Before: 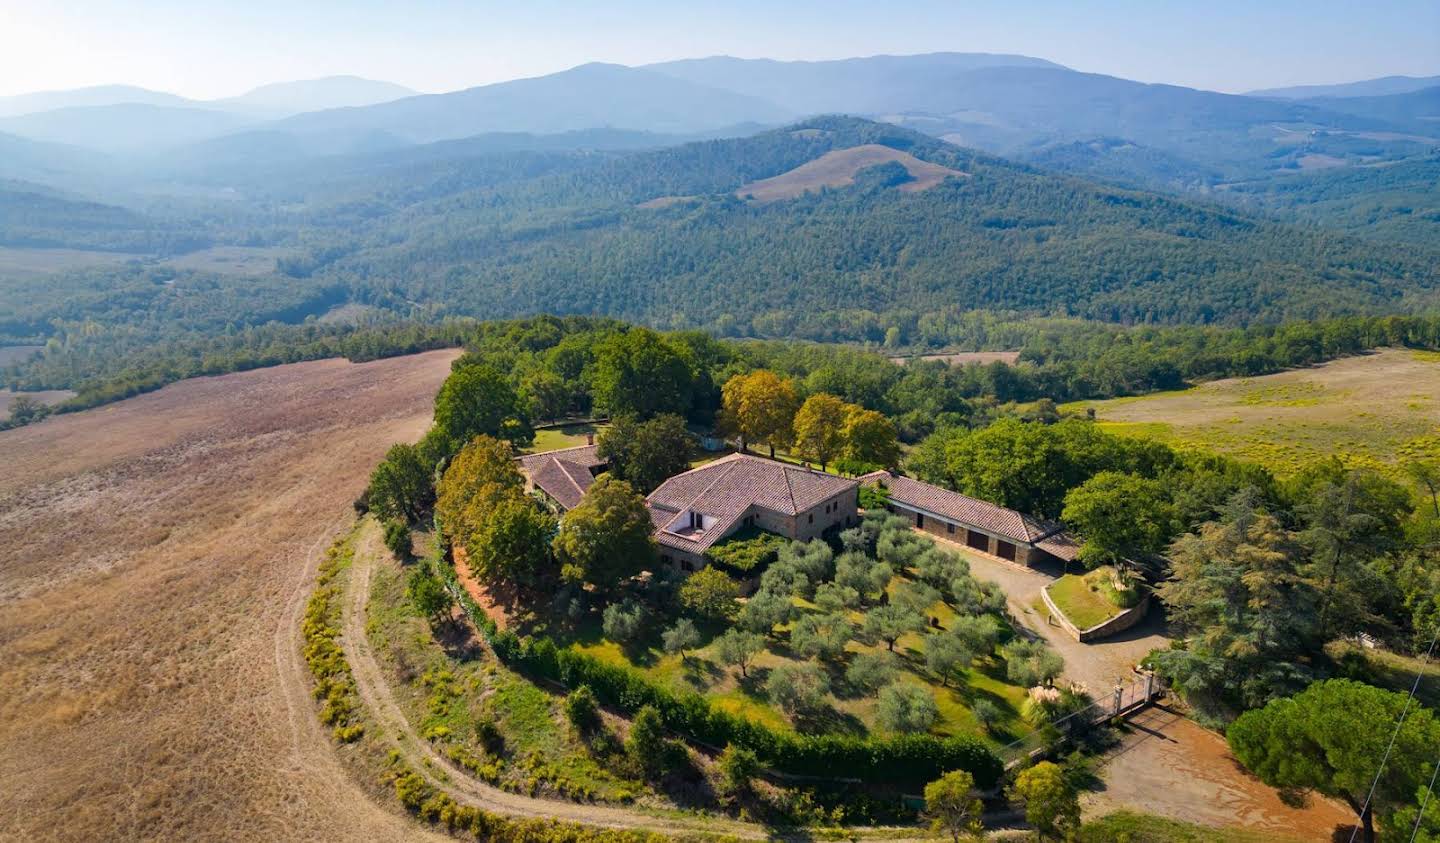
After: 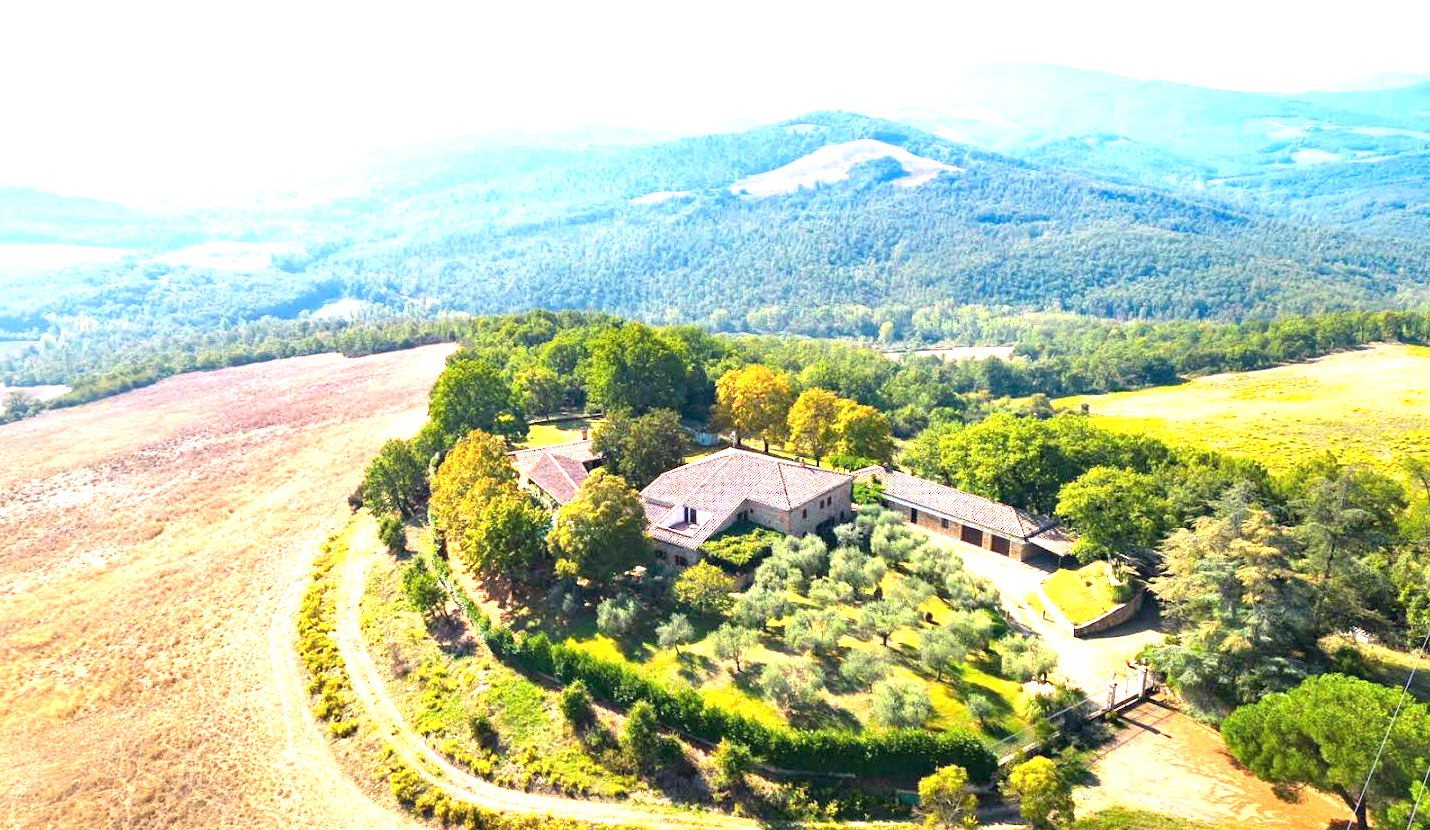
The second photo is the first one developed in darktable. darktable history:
crop: left 0.445%, top 0.704%, right 0.202%, bottom 0.78%
exposure: black level correction 0, exposure 1.997 EV, compensate highlight preservation false
